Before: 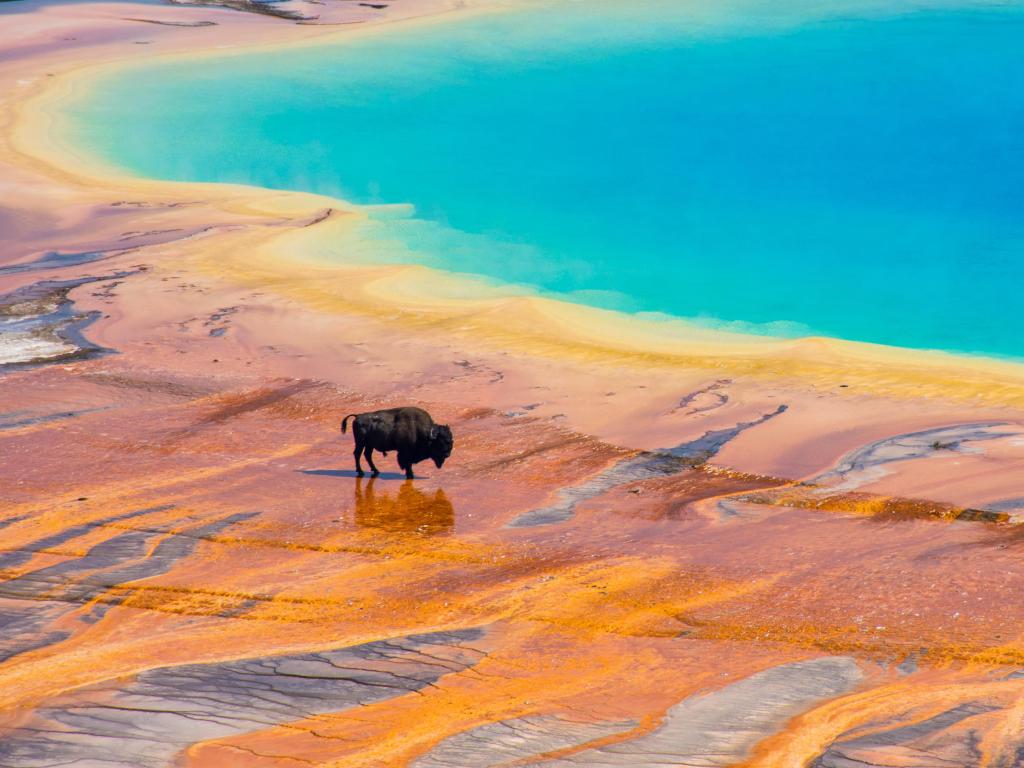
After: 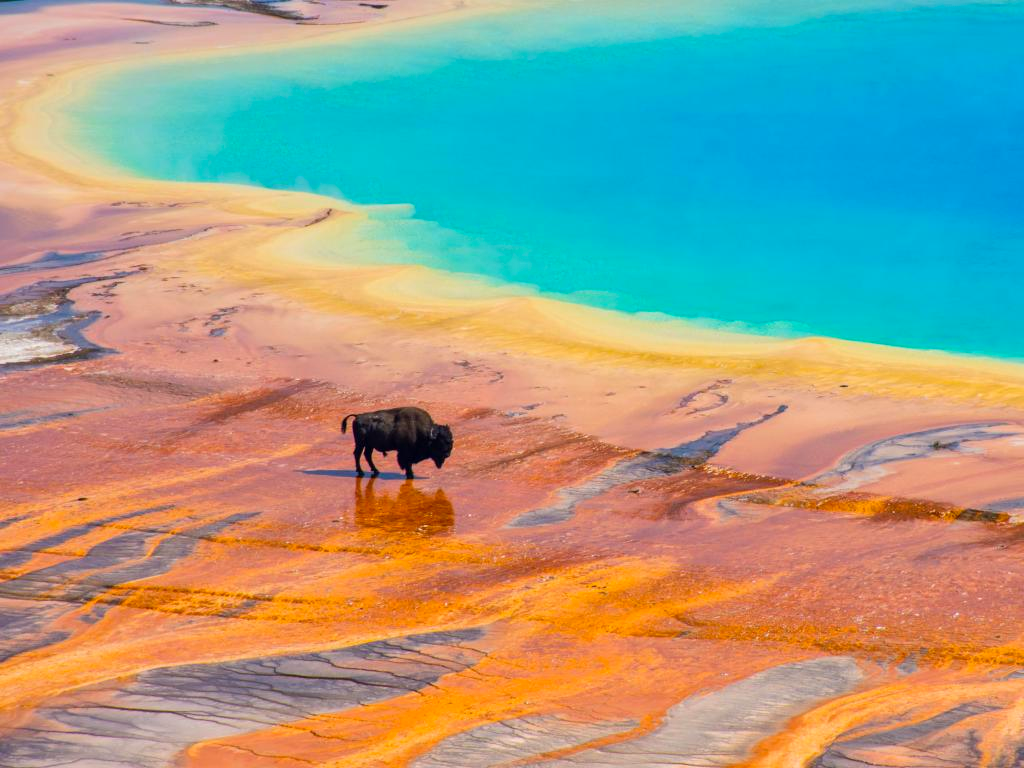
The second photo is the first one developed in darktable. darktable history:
contrast brightness saturation: contrast 0.044, saturation 0.156
